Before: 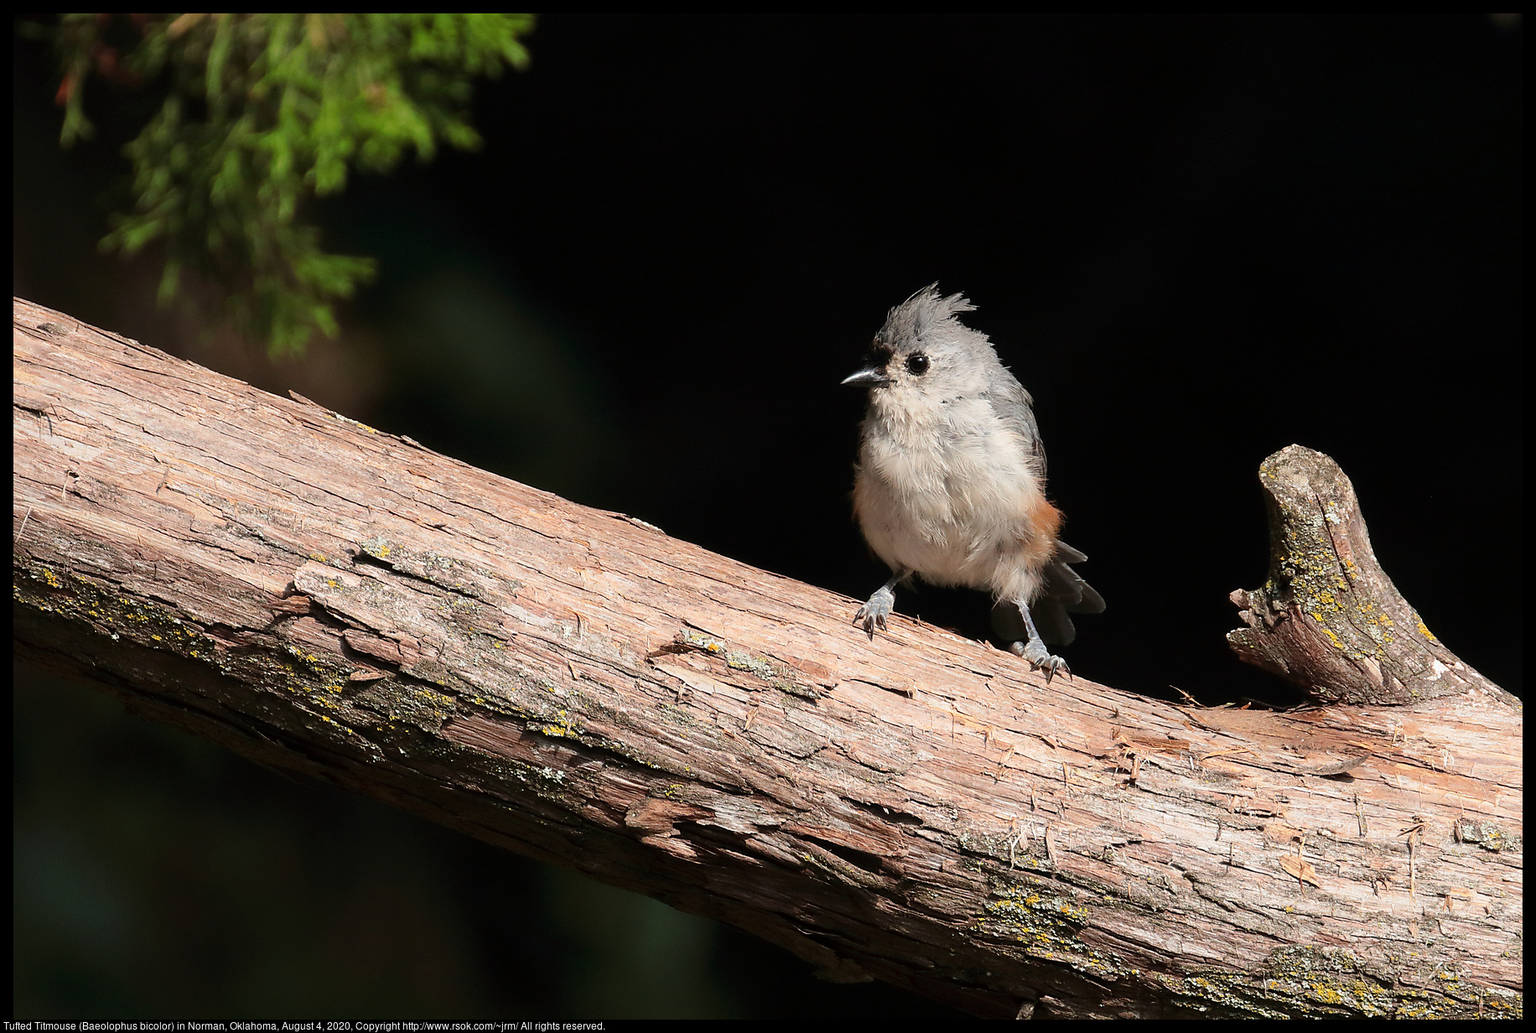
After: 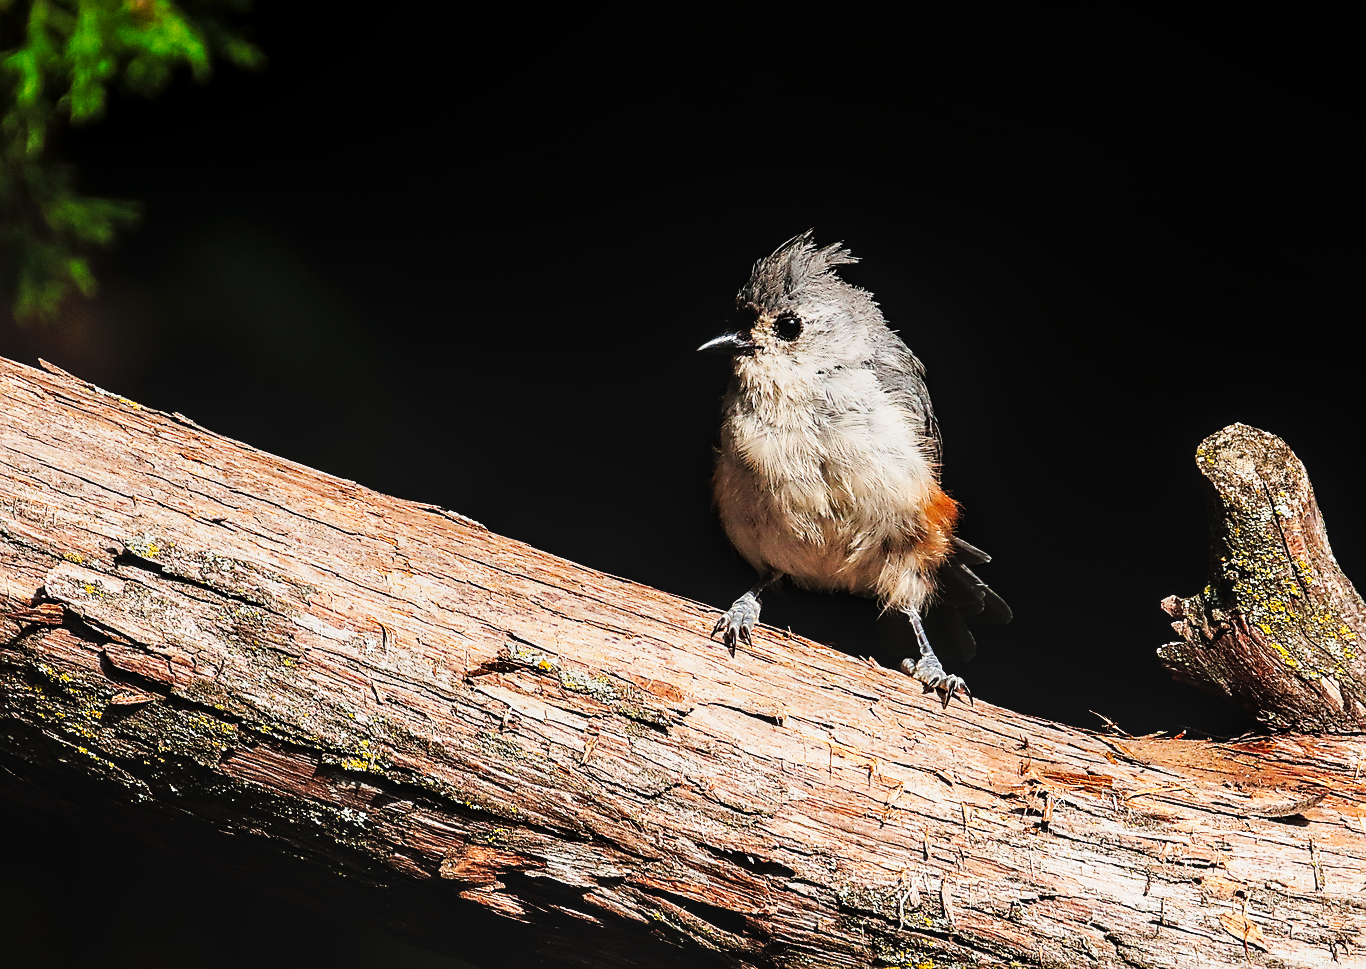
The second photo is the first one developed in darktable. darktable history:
crop: left 16.736%, top 8.733%, right 8.655%, bottom 12.612%
tone curve: curves: ch0 [(0, 0) (0.003, 0.003) (0.011, 0.005) (0.025, 0.005) (0.044, 0.008) (0.069, 0.015) (0.1, 0.023) (0.136, 0.032) (0.177, 0.046) (0.224, 0.072) (0.277, 0.124) (0.335, 0.174) (0.399, 0.253) (0.468, 0.365) (0.543, 0.519) (0.623, 0.675) (0.709, 0.805) (0.801, 0.908) (0.898, 0.97) (1, 1)], preserve colors none
sharpen: amount 0.498
local contrast: detail 130%
